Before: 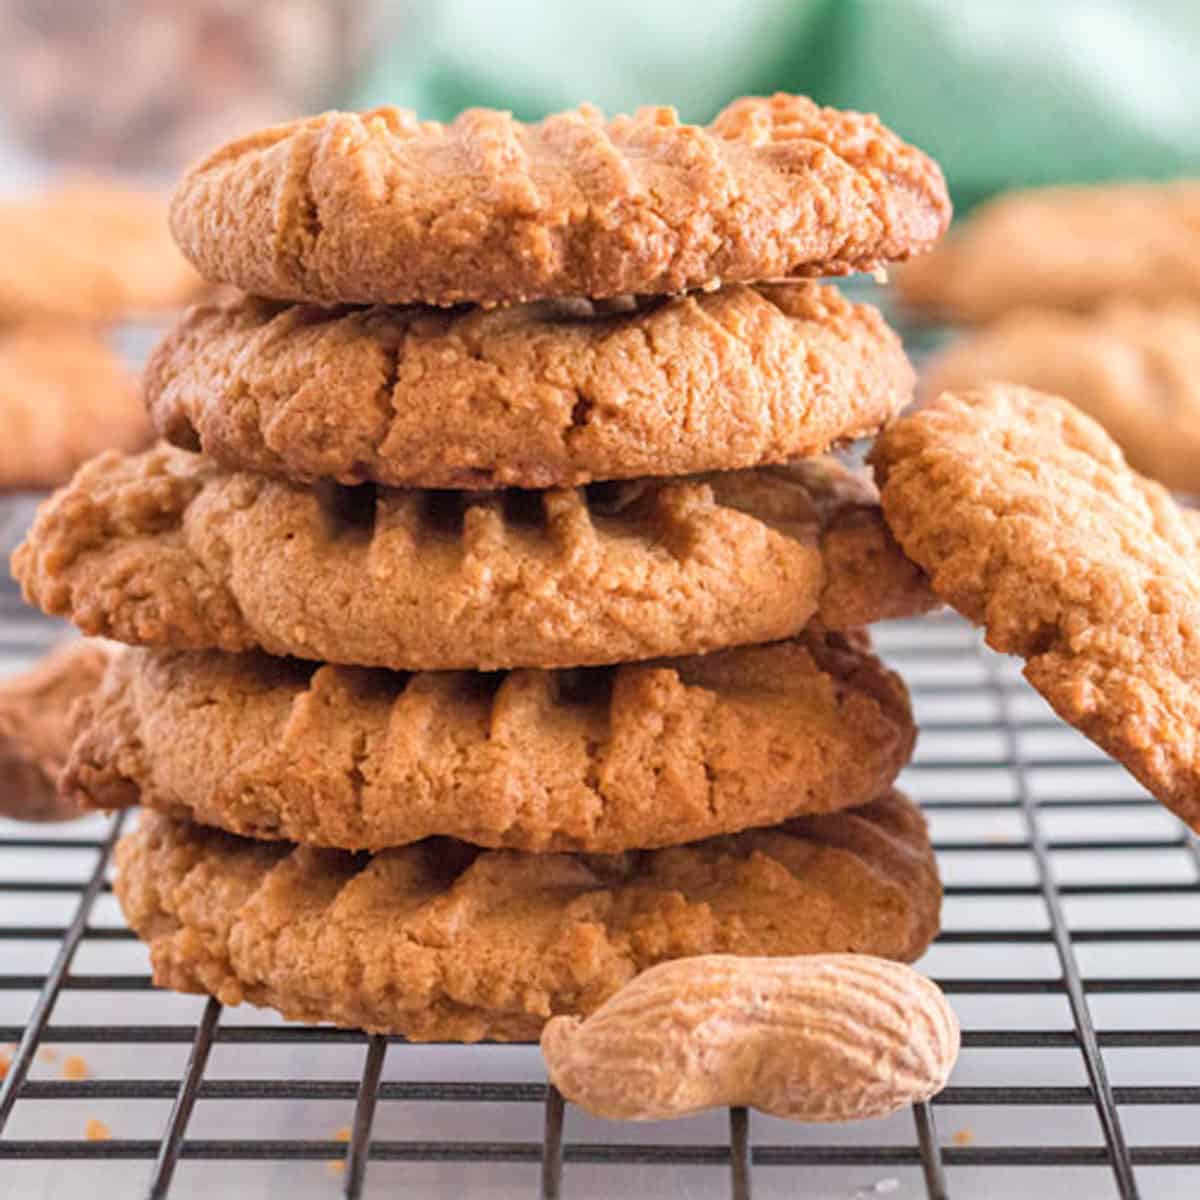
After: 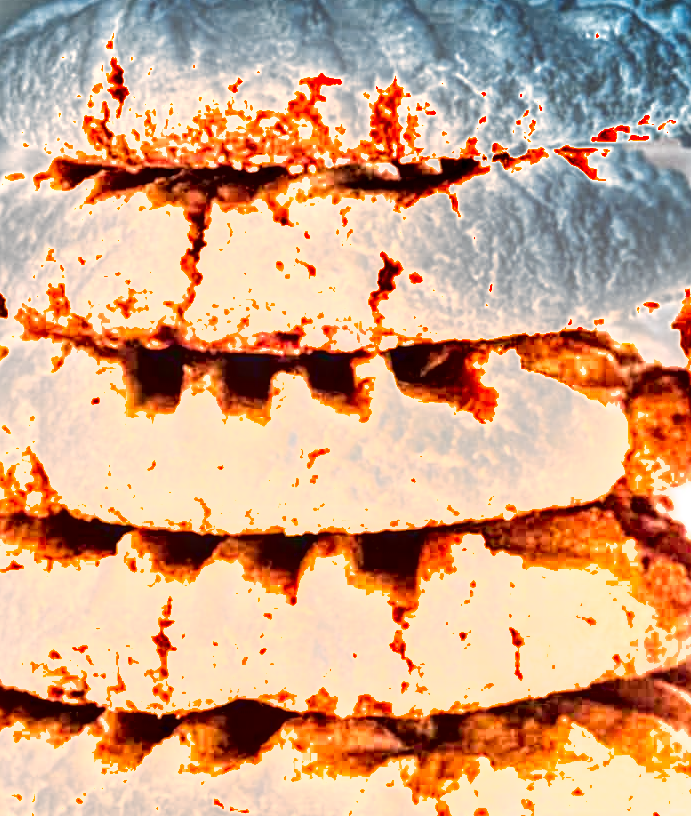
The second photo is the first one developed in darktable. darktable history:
exposure: exposure 3.068 EV, compensate highlight preservation false
crop: left 16.244%, top 11.326%, right 26.093%, bottom 20.651%
shadows and highlights: low approximation 0.01, soften with gaussian
tone equalizer: -7 EV 0.149 EV, -6 EV 0.574 EV, -5 EV 1.19 EV, -4 EV 1.32 EV, -3 EV 1.14 EV, -2 EV 0.6 EV, -1 EV 0.158 EV
contrast brightness saturation: contrast -0.13, brightness 0.044, saturation -0.133
local contrast: on, module defaults
